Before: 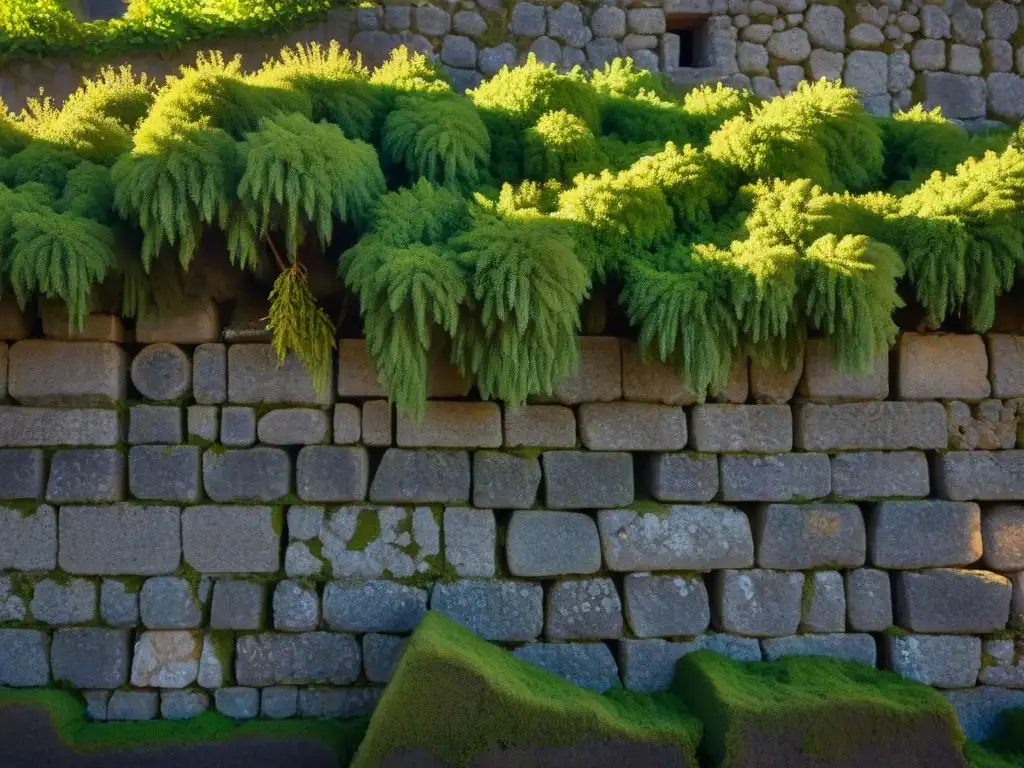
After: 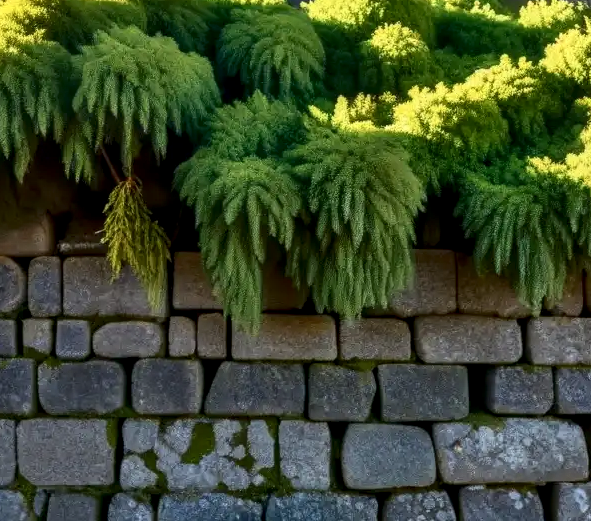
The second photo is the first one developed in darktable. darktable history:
crop: left 16.208%, top 11.451%, right 26.052%, bottom 20.668%
local contrast: detail 130%
contrast brightness saturation: contrast 0.224
